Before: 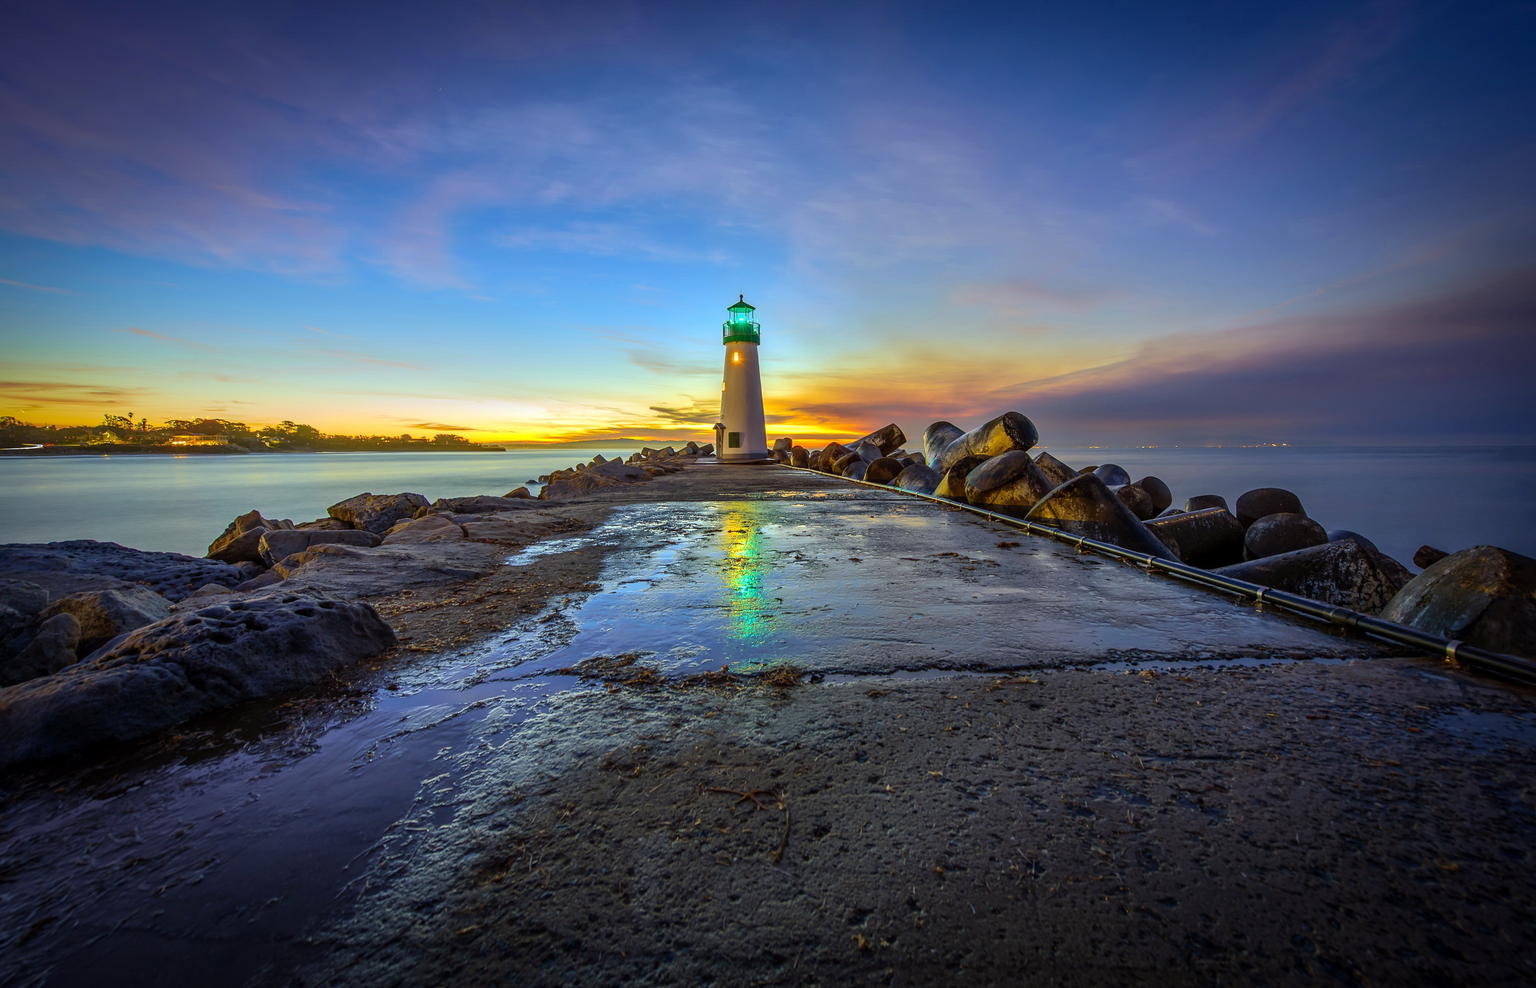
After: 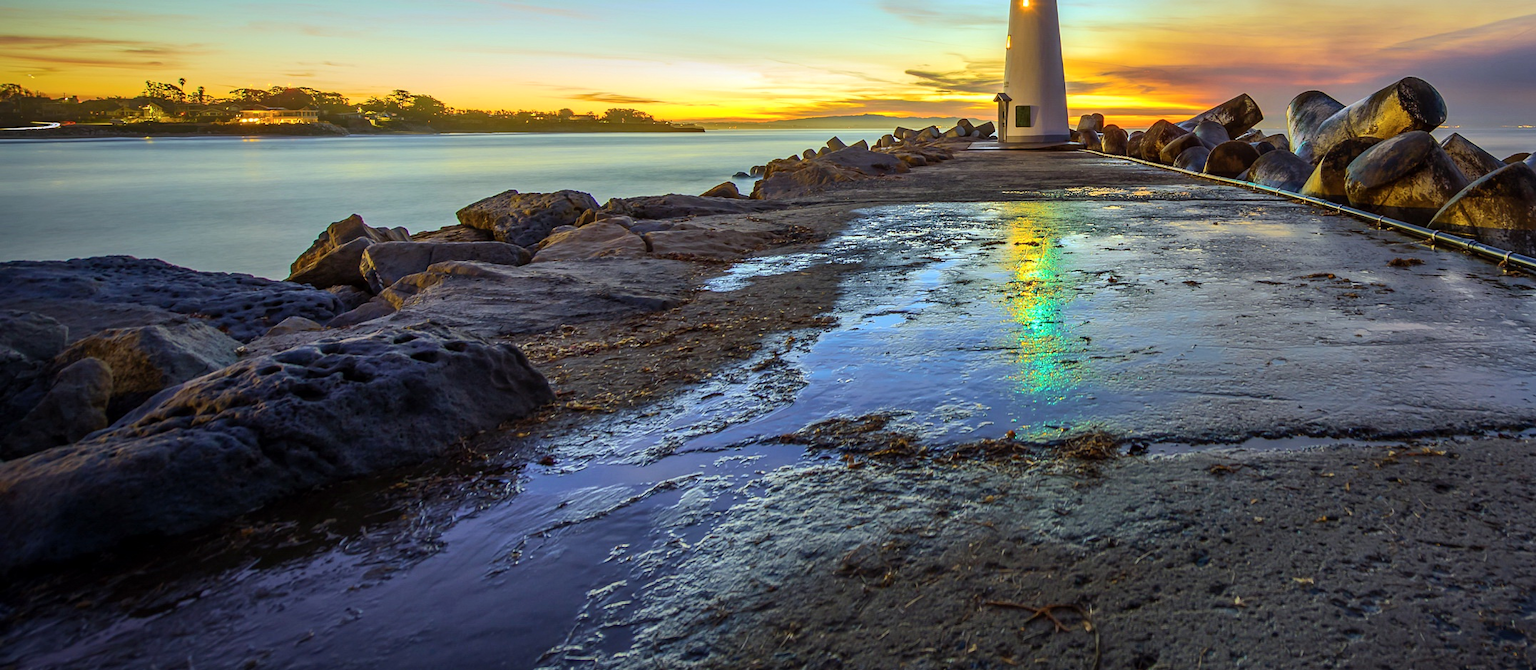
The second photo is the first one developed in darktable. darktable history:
tone curve: curves: ch0 [(0, 0) (0.251, 0.254) (0.689, 0.733) (1, 1)], color space Lab, independent channels, preserve colors none
crop: top 36.097%, right 28.225%, bottom 15.163%
